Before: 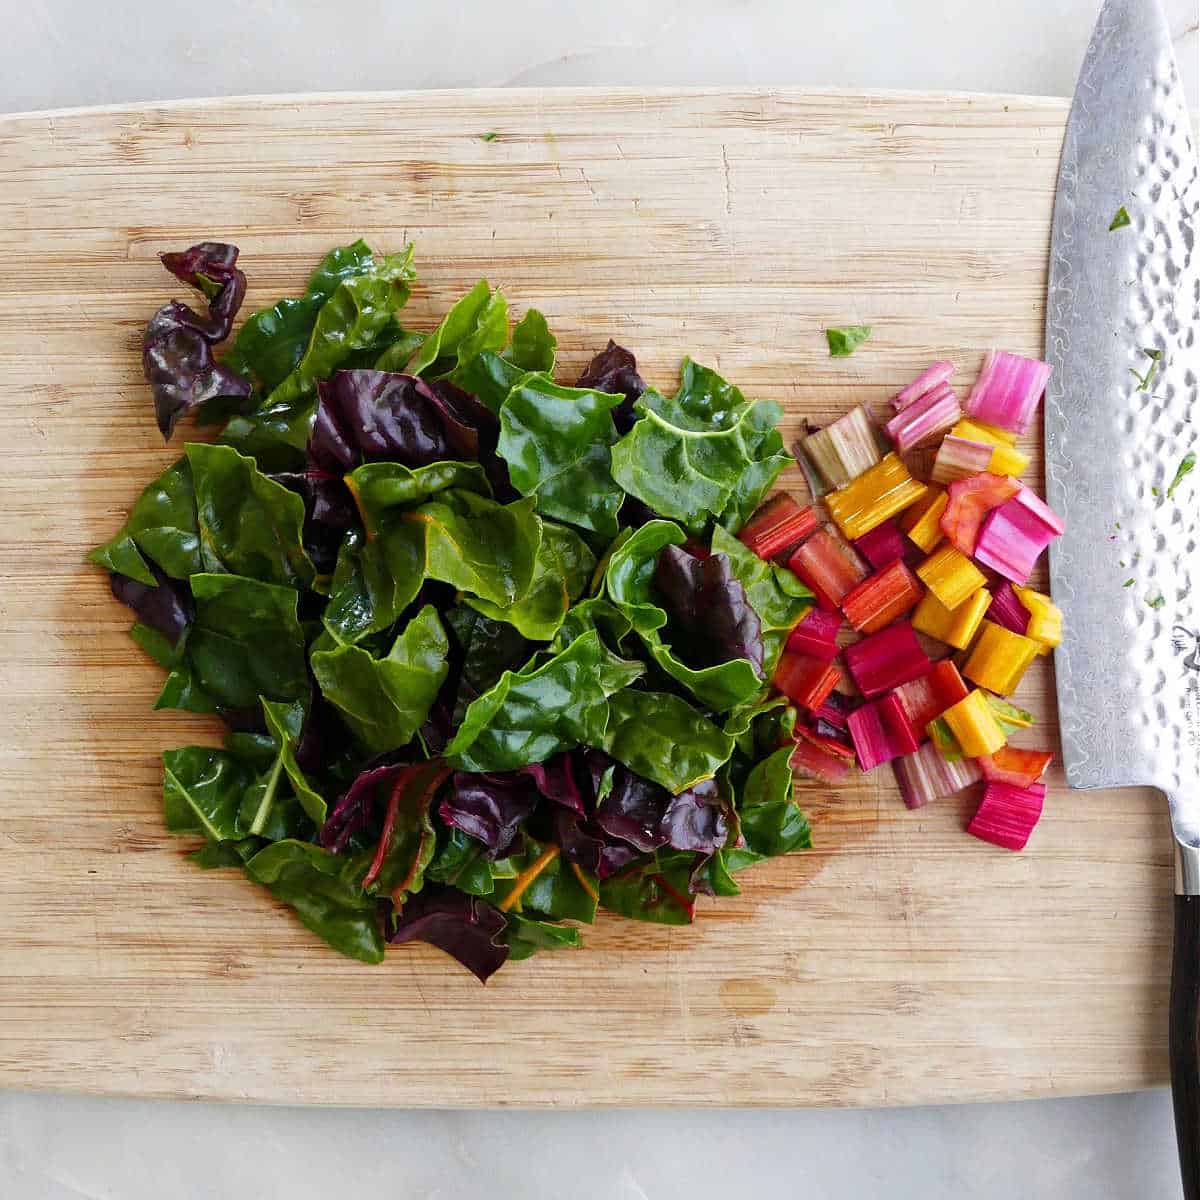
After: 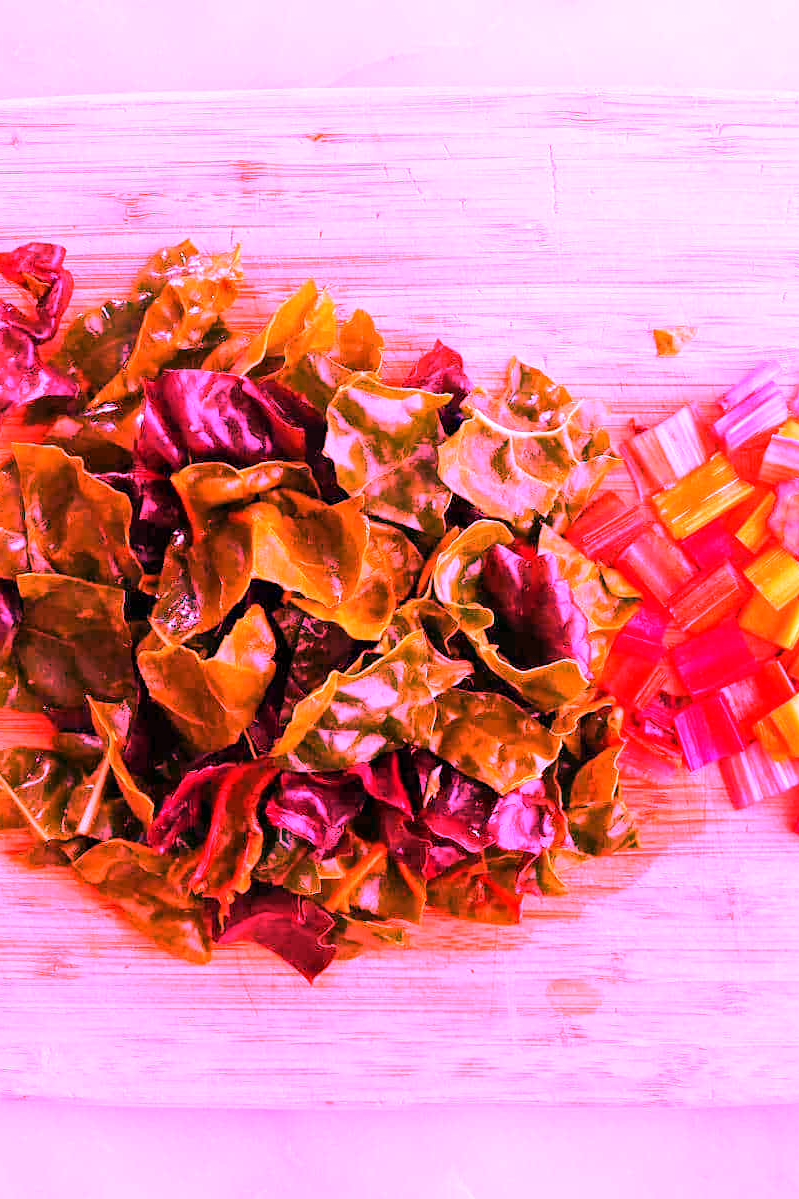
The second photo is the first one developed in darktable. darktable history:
white balance: red 4.26, blue 1.802
crop and rotate: left 14.436%, right 18.898%
